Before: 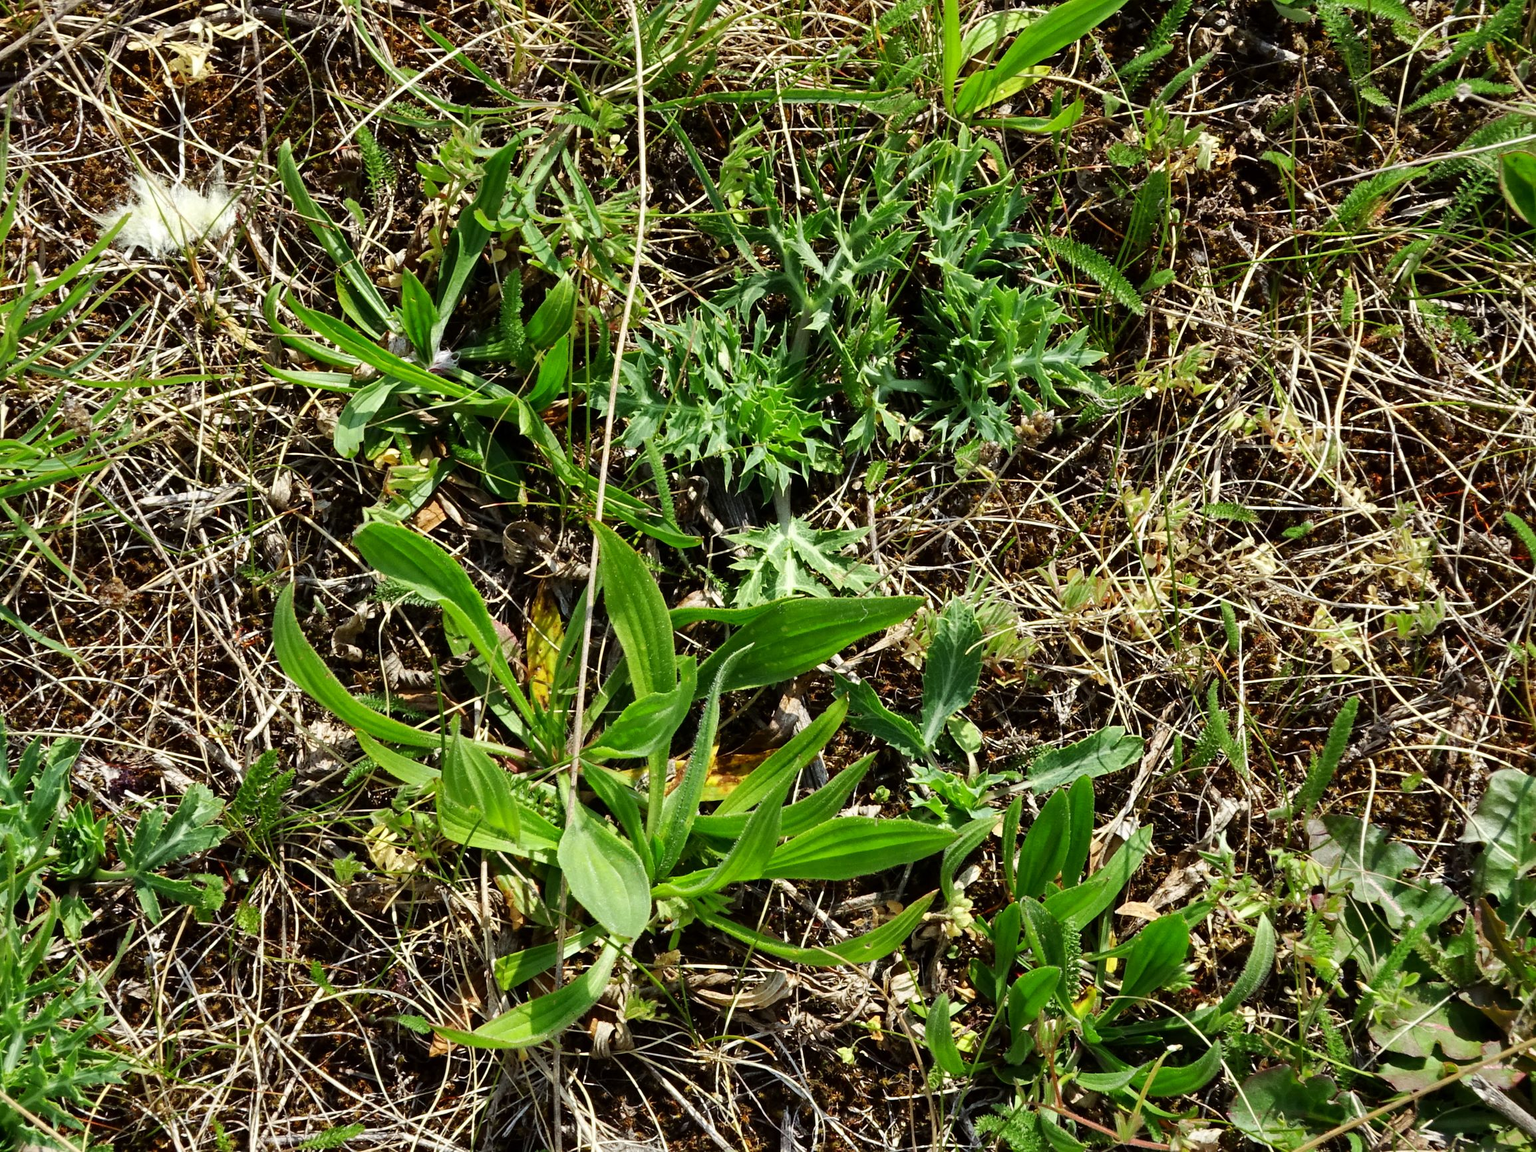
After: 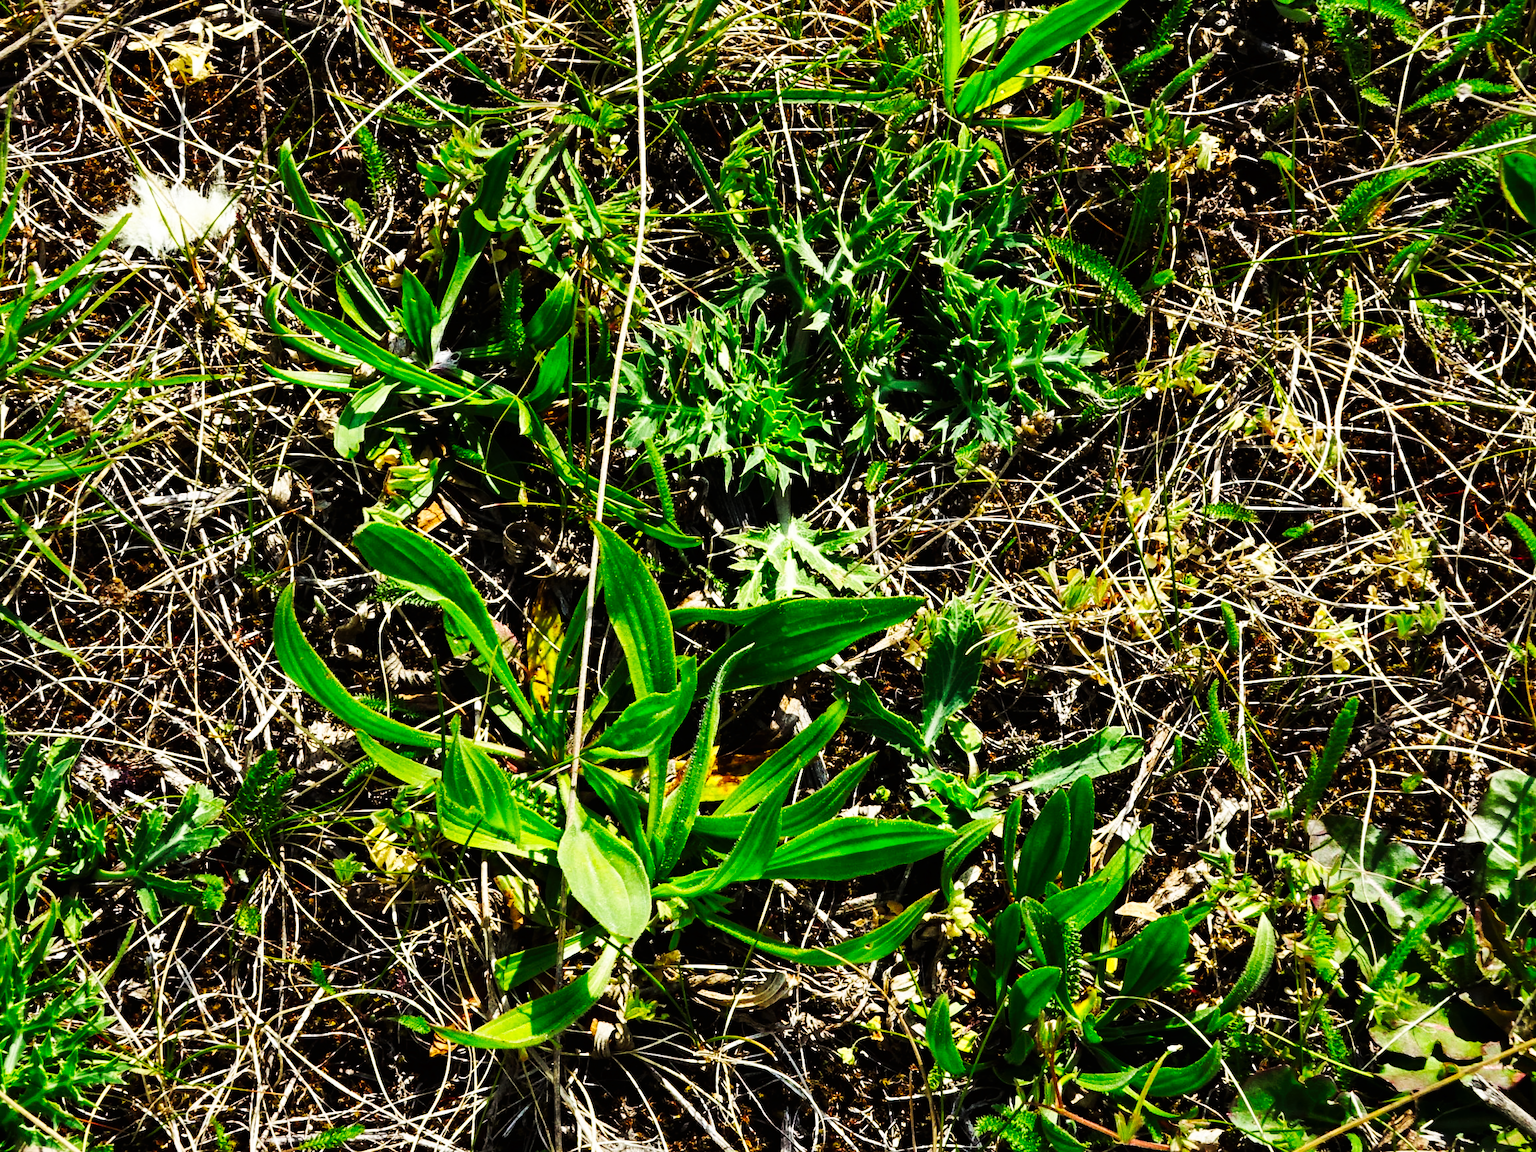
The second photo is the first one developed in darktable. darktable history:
tone curve: curves: ch0 [(0, 0) (0.003, 0.003) (0.011, 0.005) (0.025, 0.005) (0.044, 0.008) (0.069, 0.015) (0.1, 0.023) (0.136, 0.032) (0.177, 0.046) (0.224, 0.072) (0.277, 0.124) (0.335, 0.174) (0.399, 0.253) (0.468, 0.365) (0.543, 0.519) (0.623, 0.675) (0.709, 0.805) (0.801, 0.908) (0.898, 0.97) (1, 1)], preserve colors none
